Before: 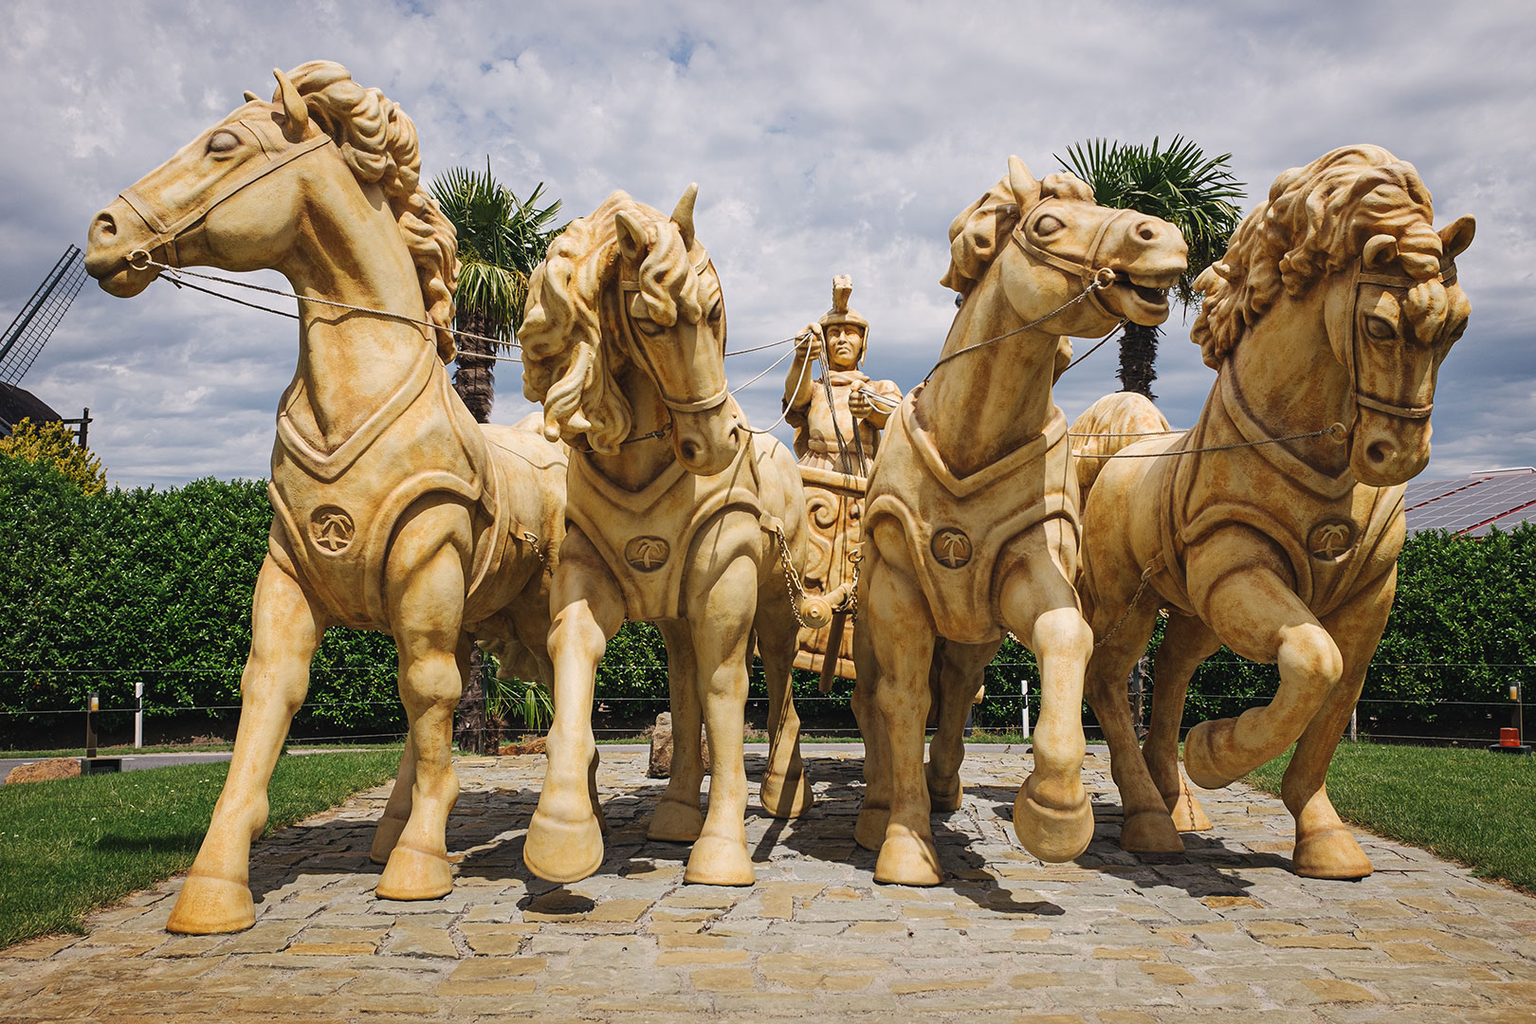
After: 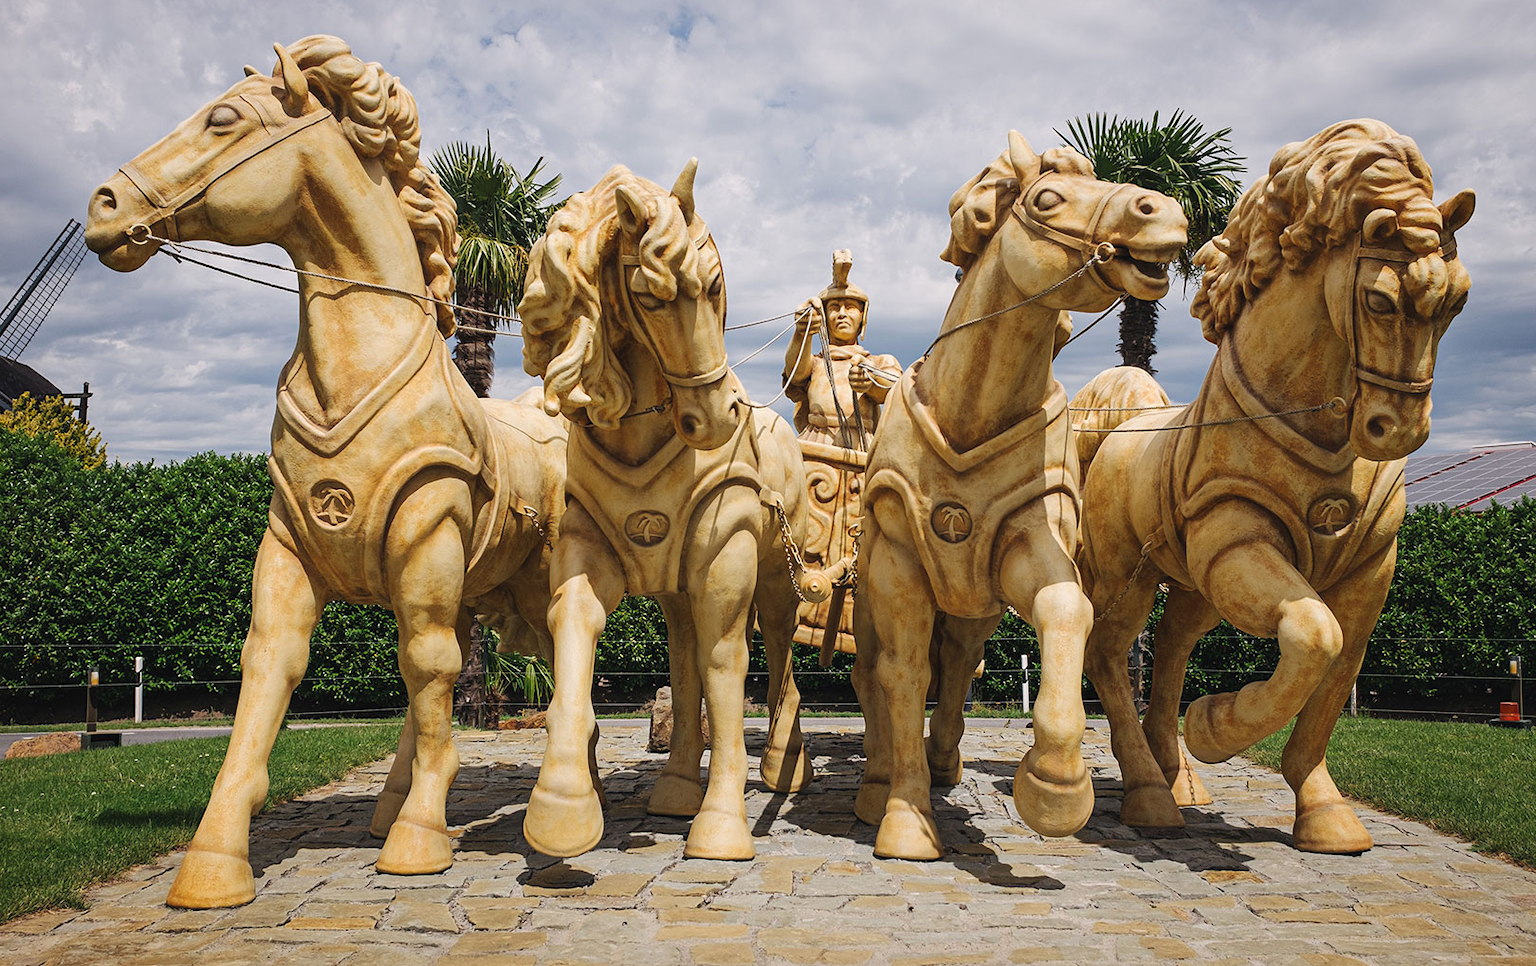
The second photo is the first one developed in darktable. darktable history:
crop and rotate: top 2.553%, bottom 3.054%
